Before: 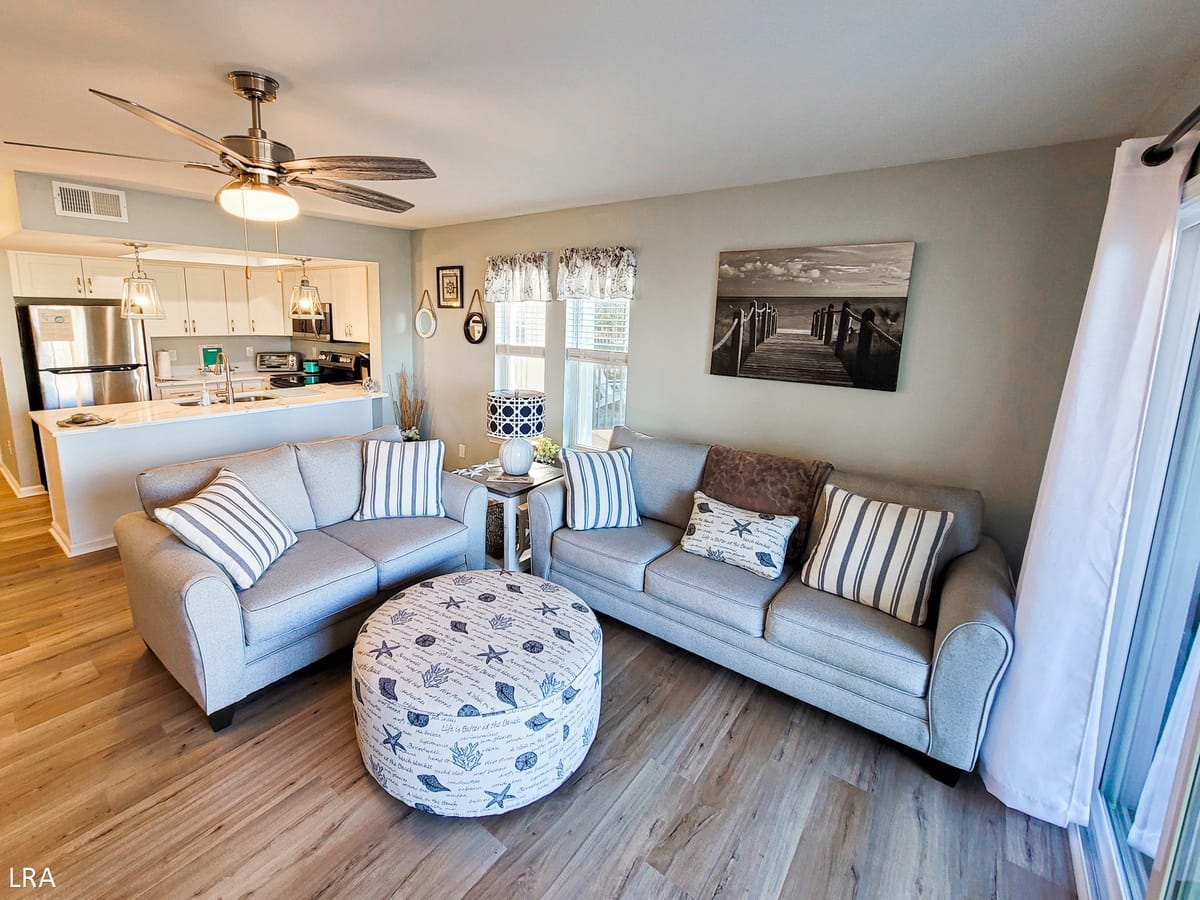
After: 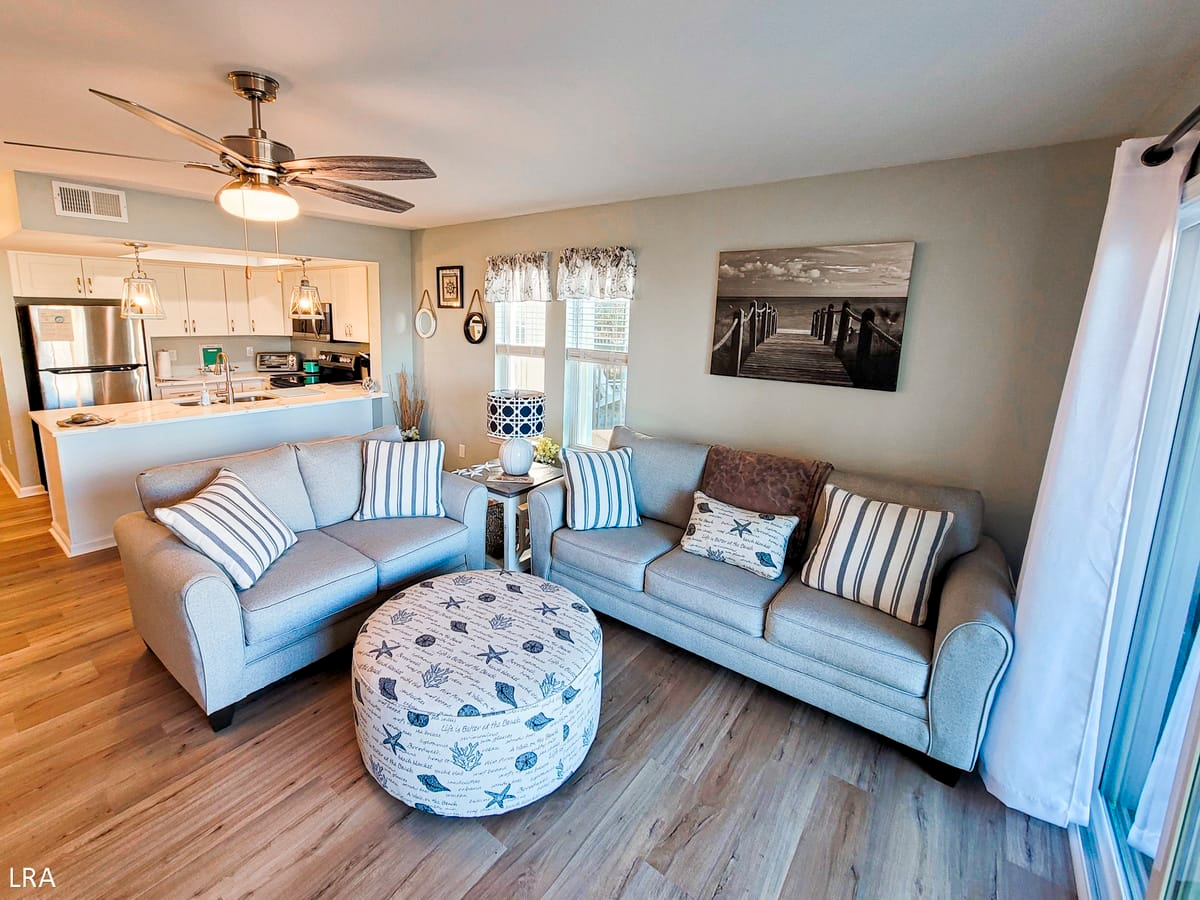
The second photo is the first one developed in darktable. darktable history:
color balance rgb: global offset › luminance -0.23%, perceptual saturation grading › global saturation 15.94%, hue shift -8.57°
